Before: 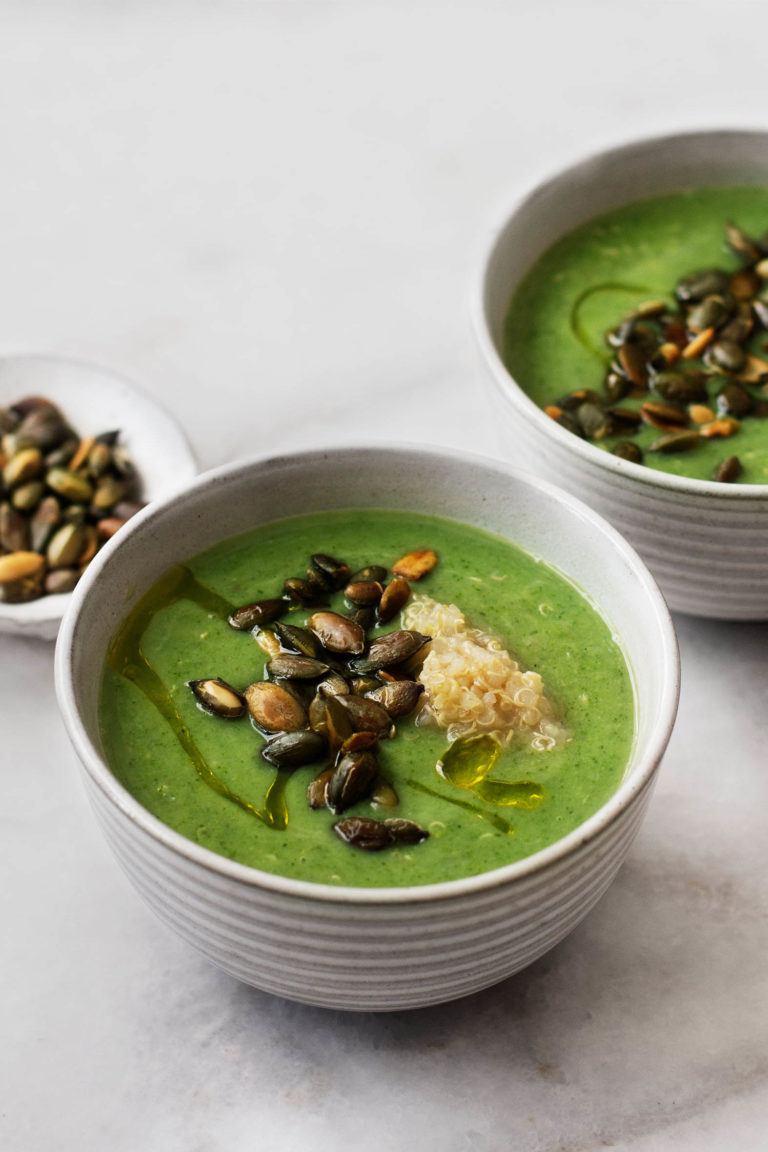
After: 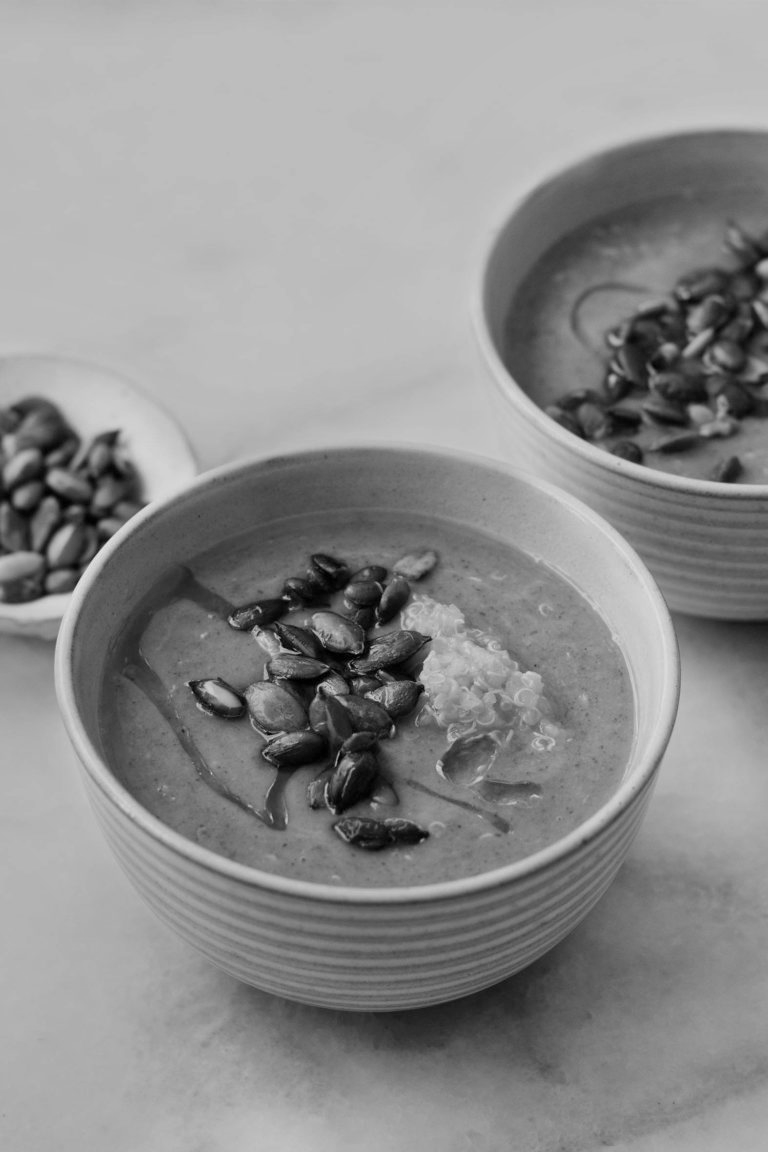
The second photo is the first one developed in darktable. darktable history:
exposure: compensate highlight preservation false
white balance: red 1.004, blue 1.096
tone equalizer: -8 EV 0.25 EV, -7 EV 0.417 EV, -6 EV 0.417 EV, -5 EV 0.25 EV, -3 EV -0.25 EV, -2 EV -0.417 EV, -1 EV -0.417 EV, +0 EV -0.25 EV, edges refinement/feathering 500, mask exposure compensation -1.57 EV, preserve details guided filter
monochrome: a 32, b 64, size 2.3
shadows and highlights: shadows 37.27, highlights -28.18, soften with gaussian
